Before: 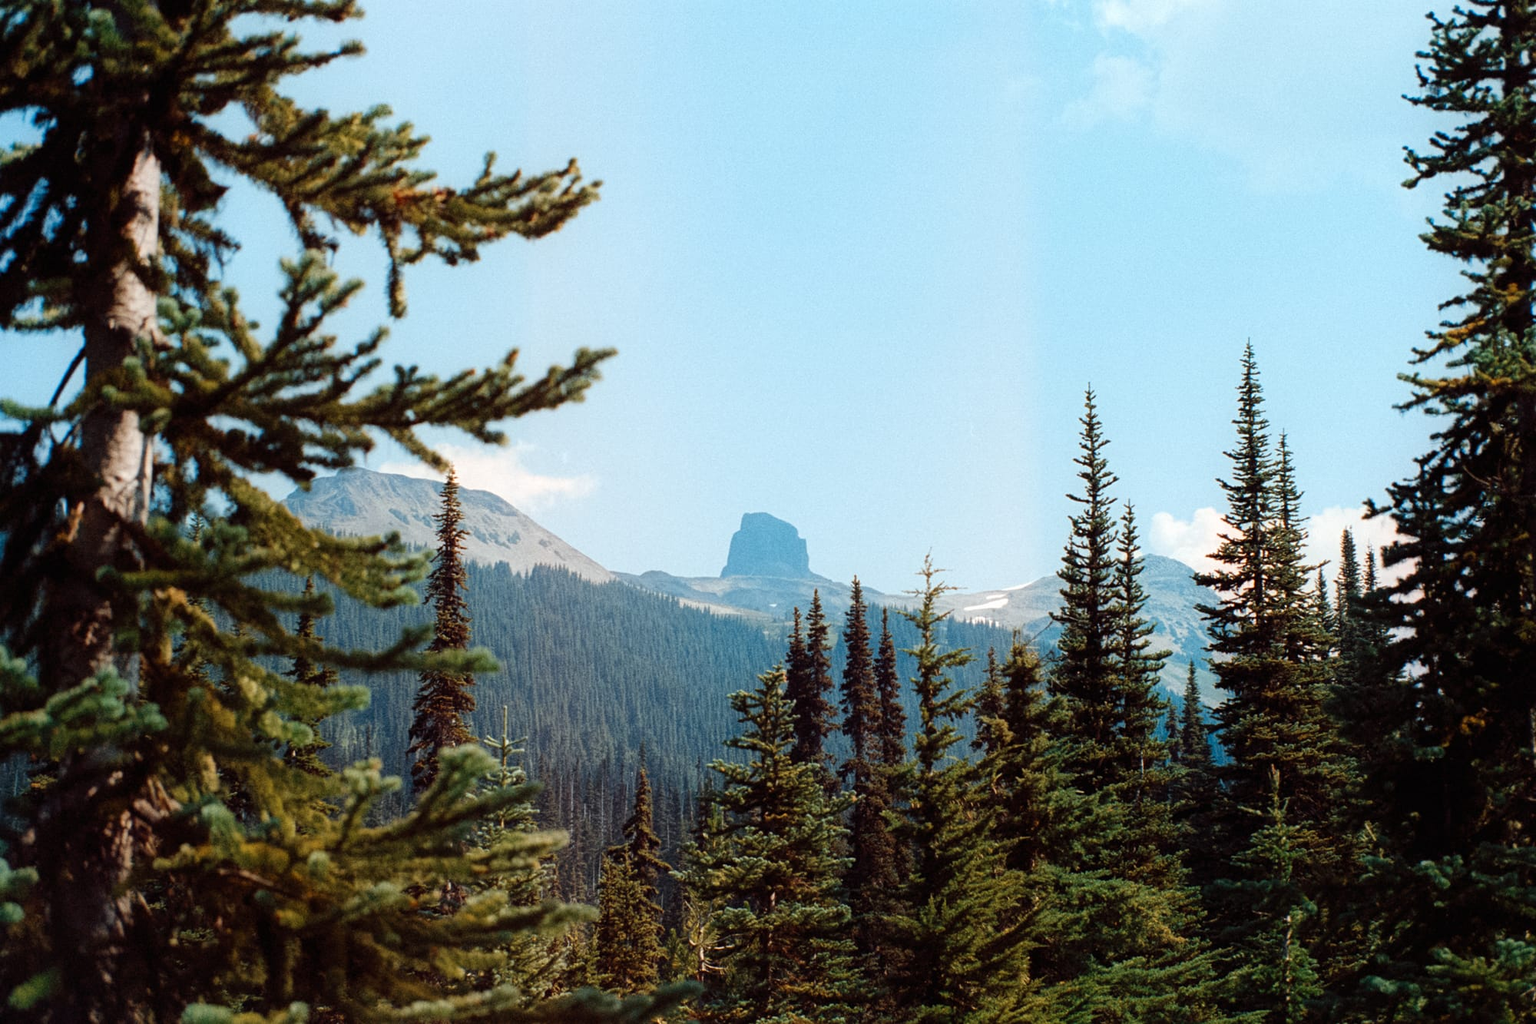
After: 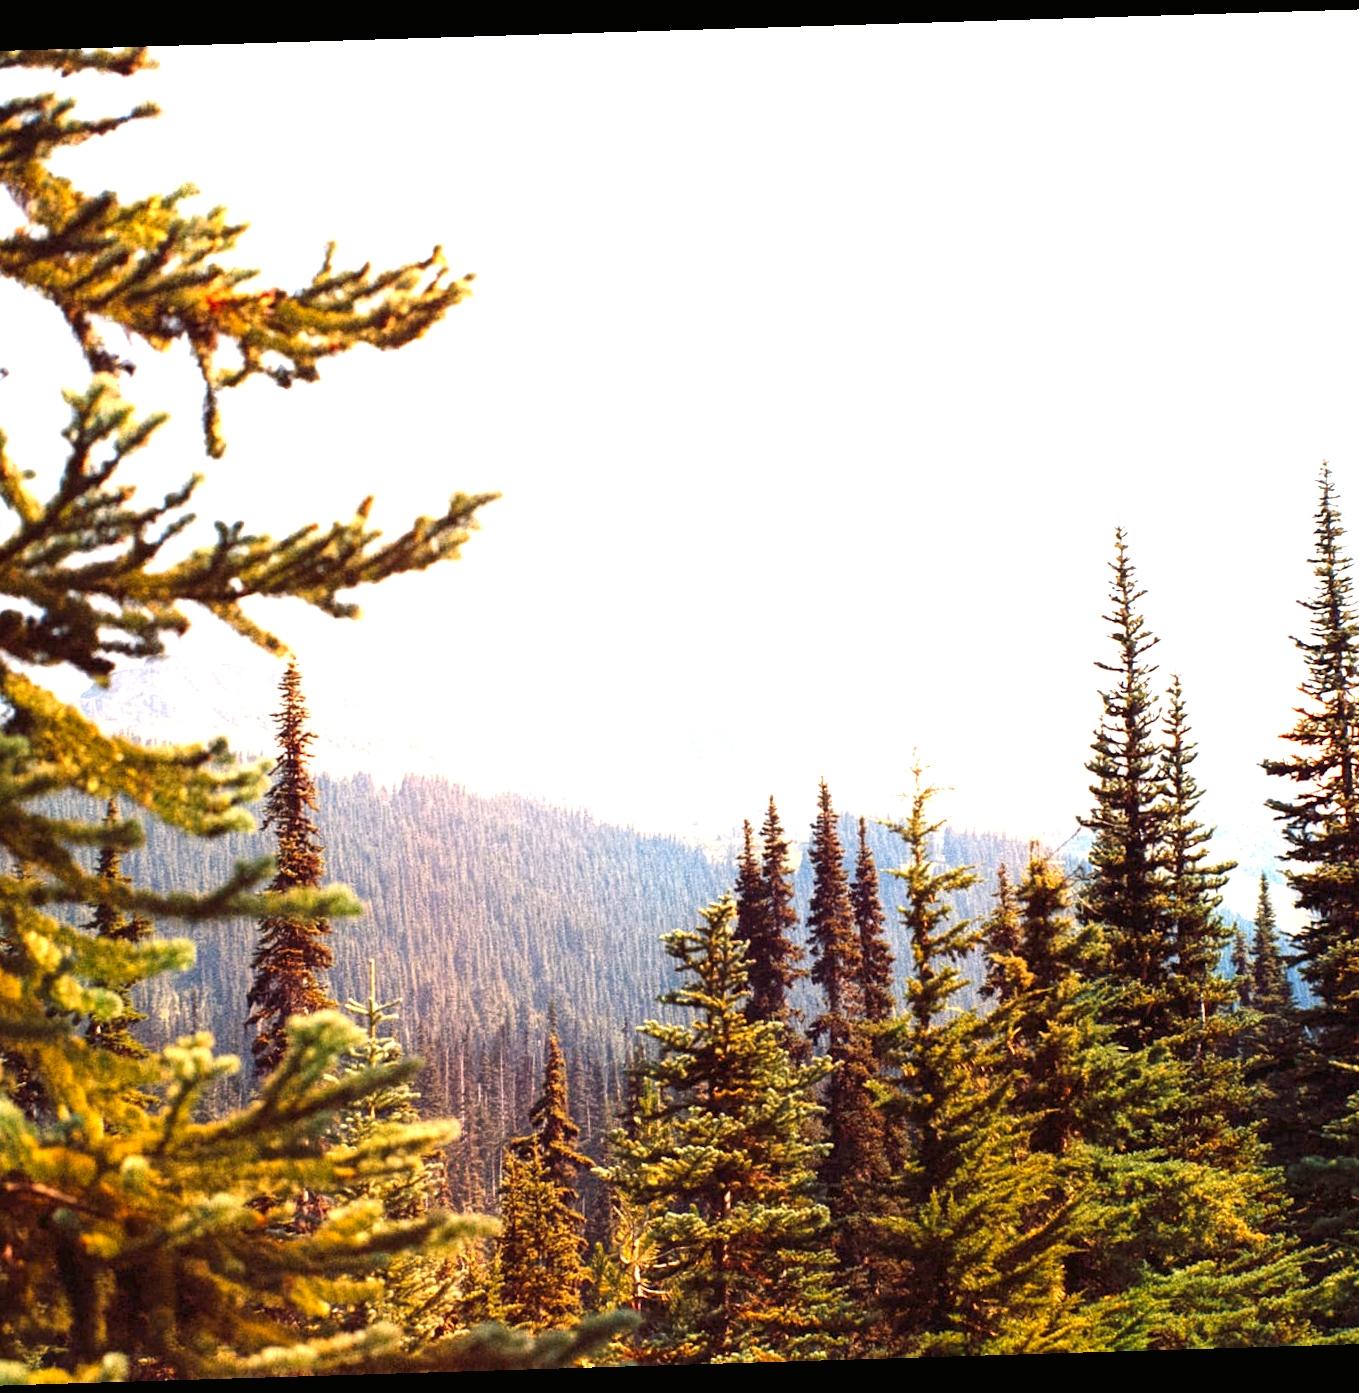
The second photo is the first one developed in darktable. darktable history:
crop: left 15.419%, right 17.914%
color correction: highlights a* 21.16, highlights b* 19.61
color contrast: green-magenta contrast 1.1, blue-yellow contrast 1.1, unbound 0
exposure: black level correction 0, exposure 1.75 EV, compensate exposure bias true, compensate highlight preservation false
rotate and perspective: rotation -1.75°, automatic cropping off
